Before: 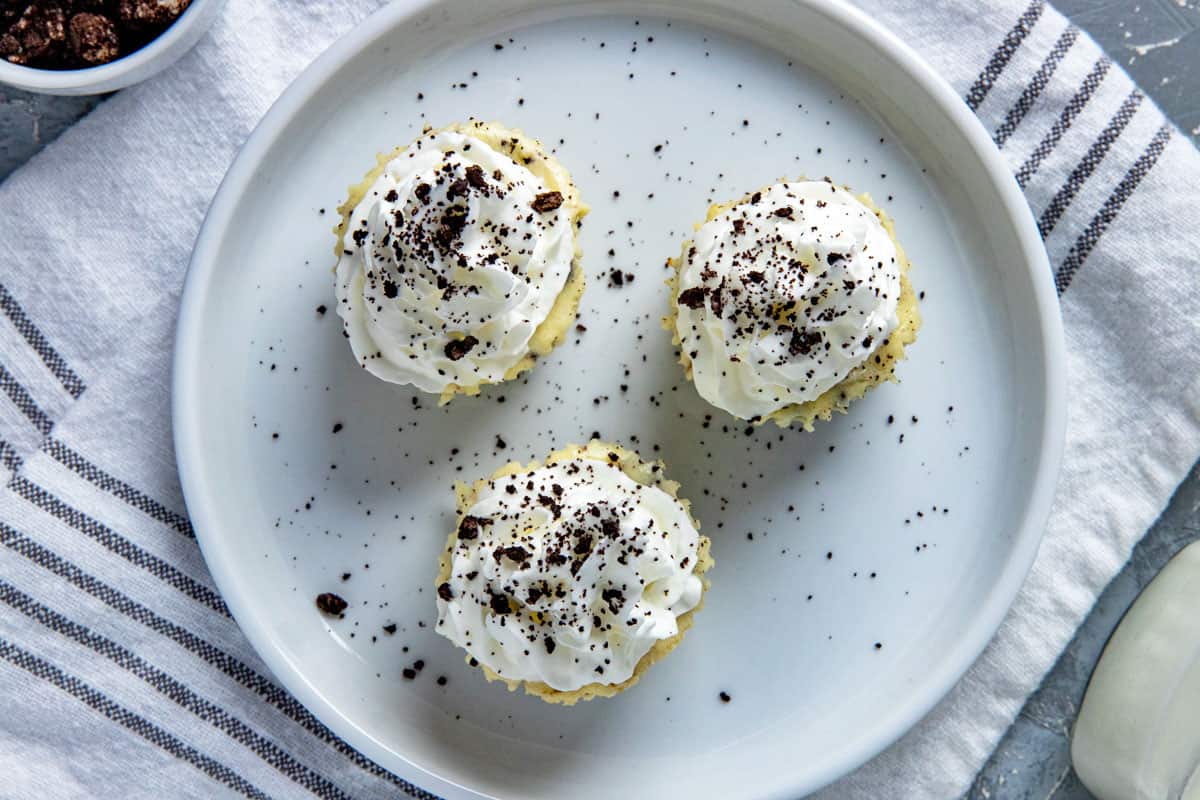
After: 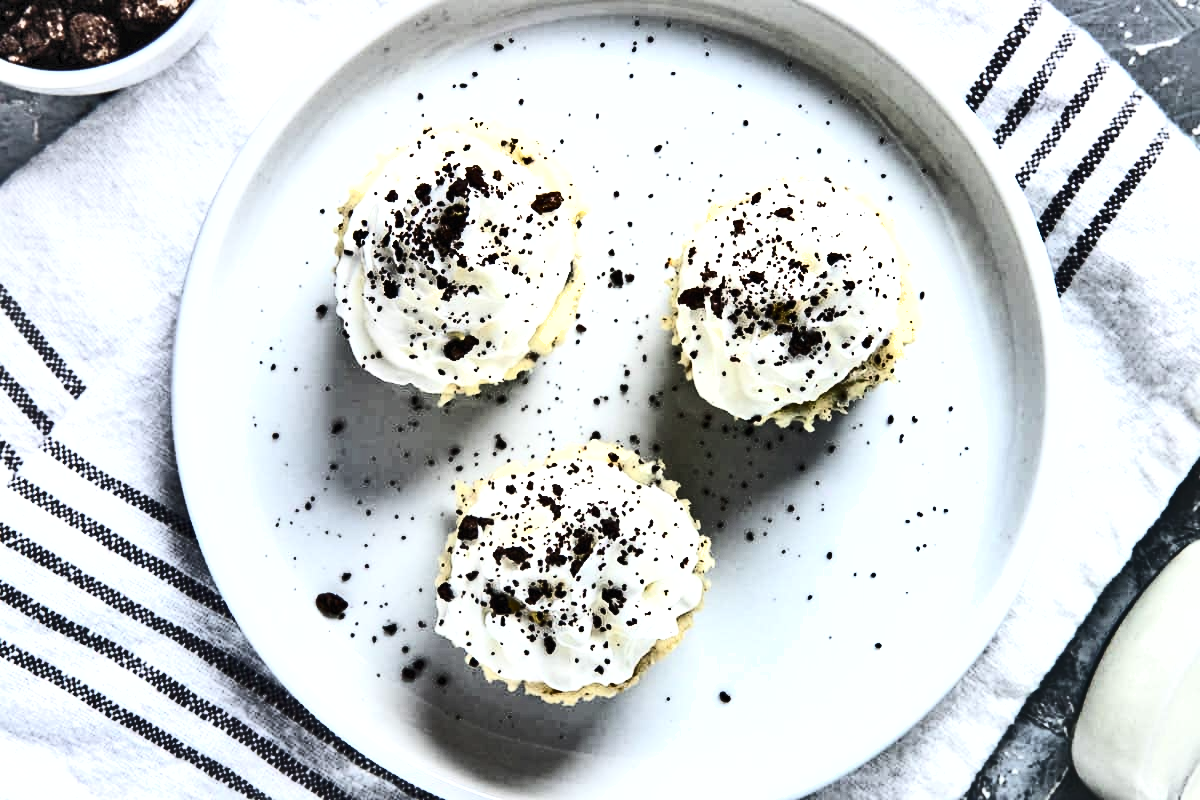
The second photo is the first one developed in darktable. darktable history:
shadows and highlights: radius 172.14, shadows 27.24, white point adjustment 3, highlights -67.96, soften with gaussian
contrast brightness saturation: contrast 0.564, brightness 0.579, saturation -0.348
